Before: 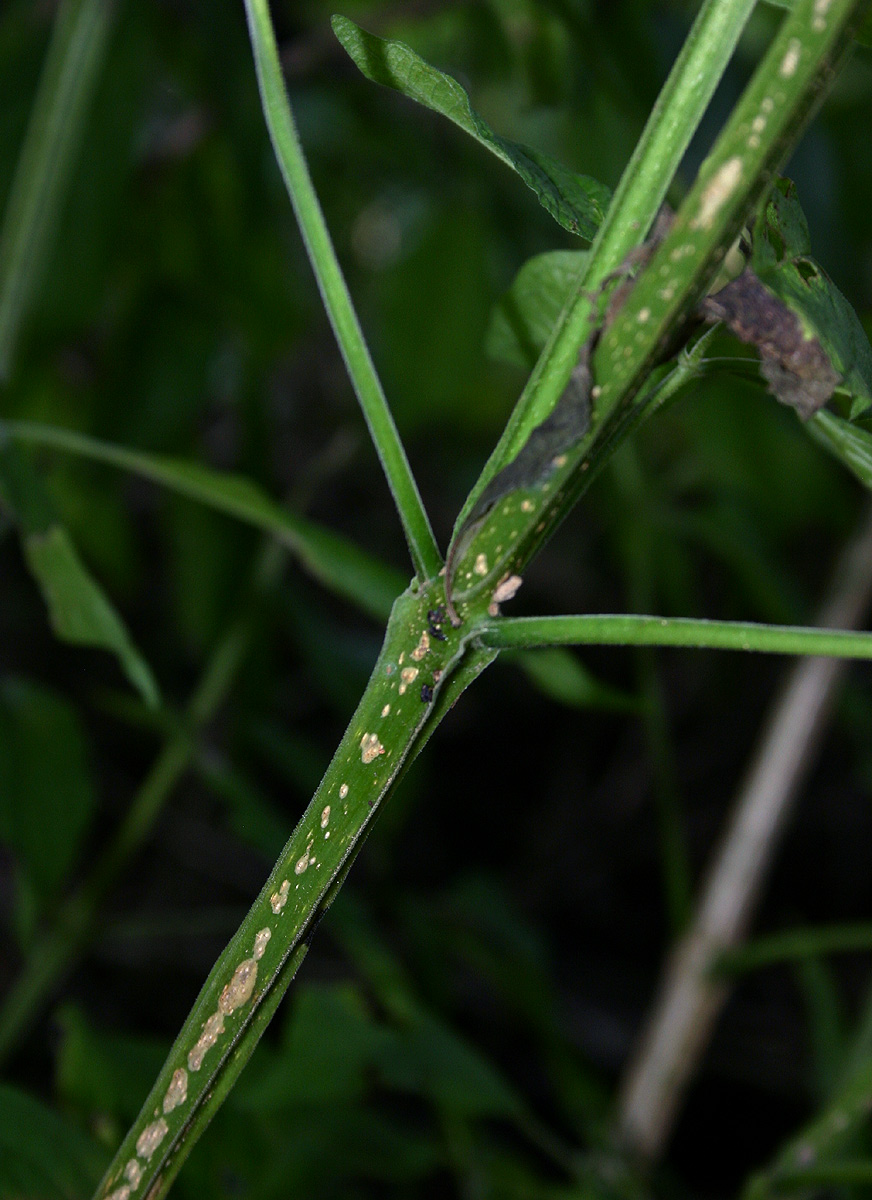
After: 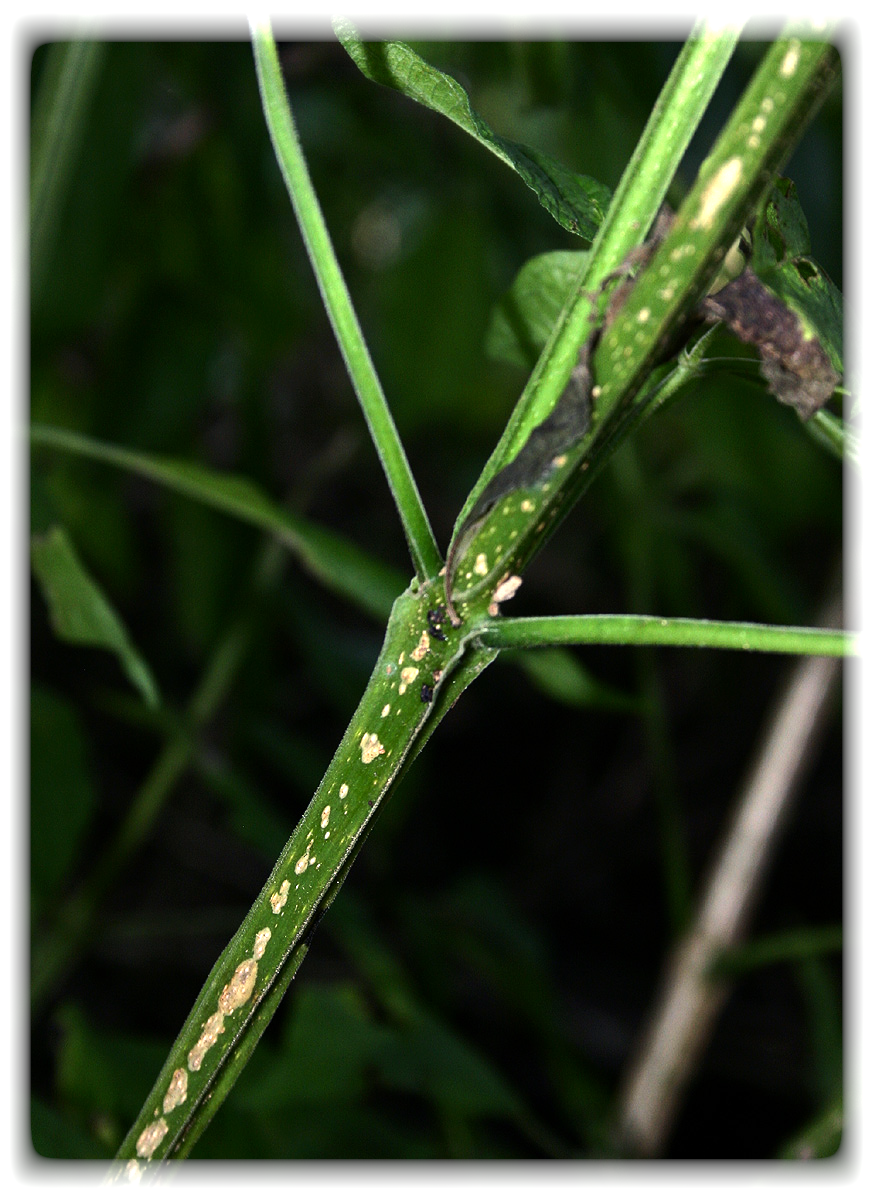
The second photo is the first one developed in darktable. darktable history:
exposure: exposure 0.376 EV, compensate highlight preservation false
white balance: red 1.045, blue 0.932
vignetting: fall-off start 93%, fall-off radius 5%, brightness 1, saturation -0.49, automatic ratio true, width/height ratio 1.332, shape 0.04, unbound false
tone equalizer: -8 EV -0.75 EV, -7 EV -0.7 EV, -6 EV -0.6 EV, -5 EV -0.4 EV, -3 EV 0.4 EV, -2 EV 0.6 EV, -1 EV 0.7 EV, +0 EV 0.75 EV, edges refinement/feathering 500, mask exposure compensation -1.57 EV, preserve details no
